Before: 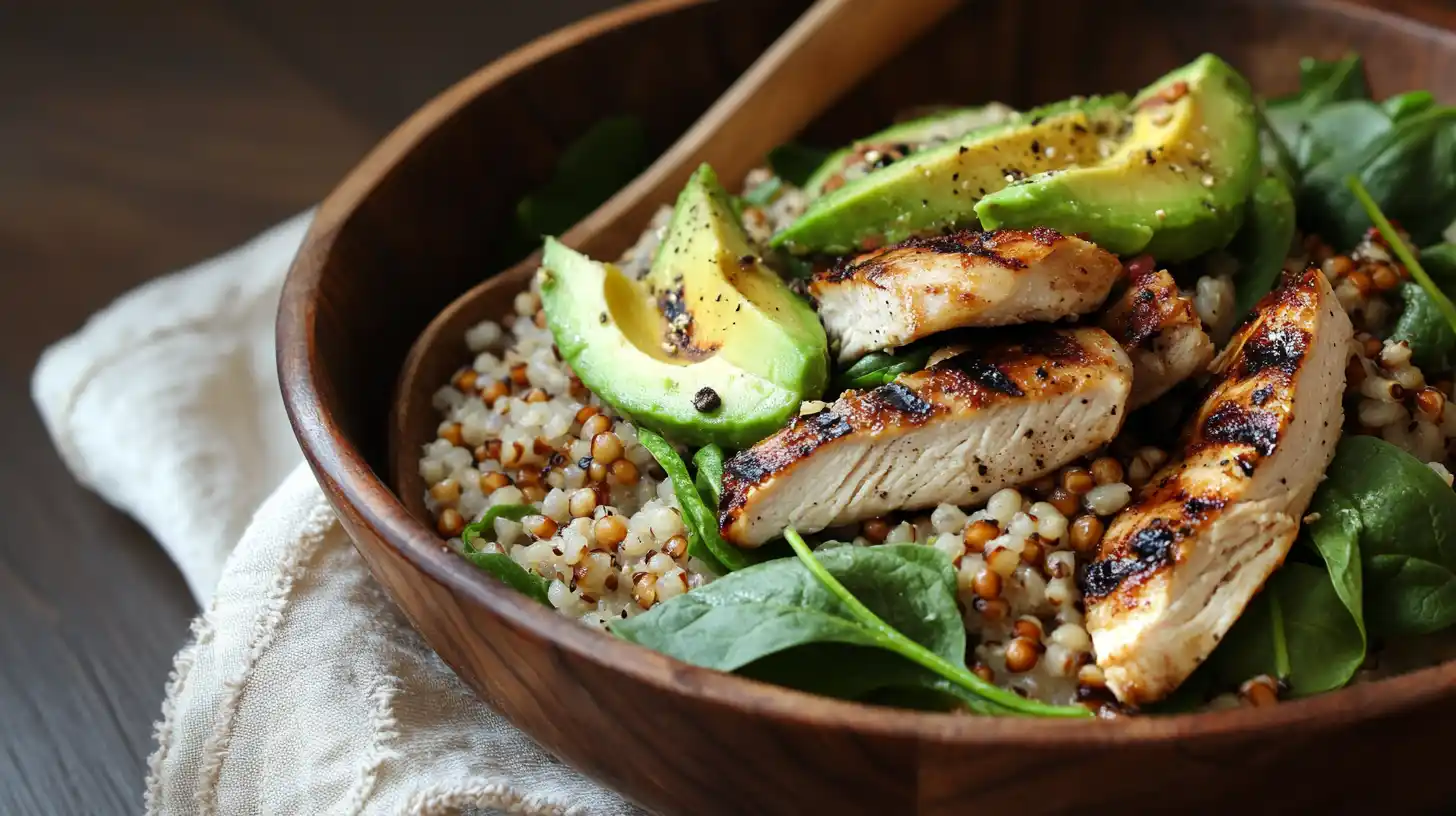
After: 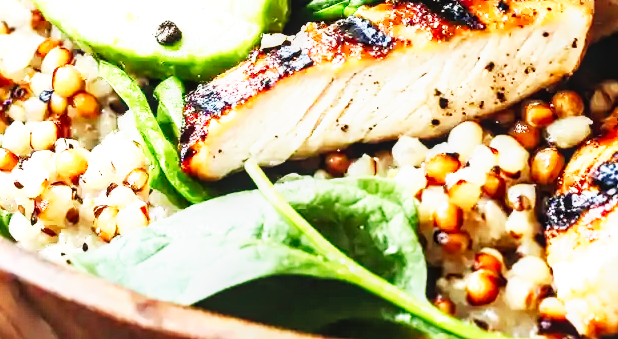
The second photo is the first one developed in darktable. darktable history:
local contrast: on, module defaults
shadows and highlights: shadows 0.835, highlights 40.37
exposure: exposure 0.738 EV, compensate highlight preservation false
crop: left 37.033%, top 45.02%, right 20.493%, bottom 13.428%
base curve: curves: ch0 [(0, 0) (0.007, 0.004) (0.027, 0.03) (0.046, 0.07) (0.207, 0.54) (0.442, 0.872) (0.673, 0.972) (1, 1)], preserve colors none
